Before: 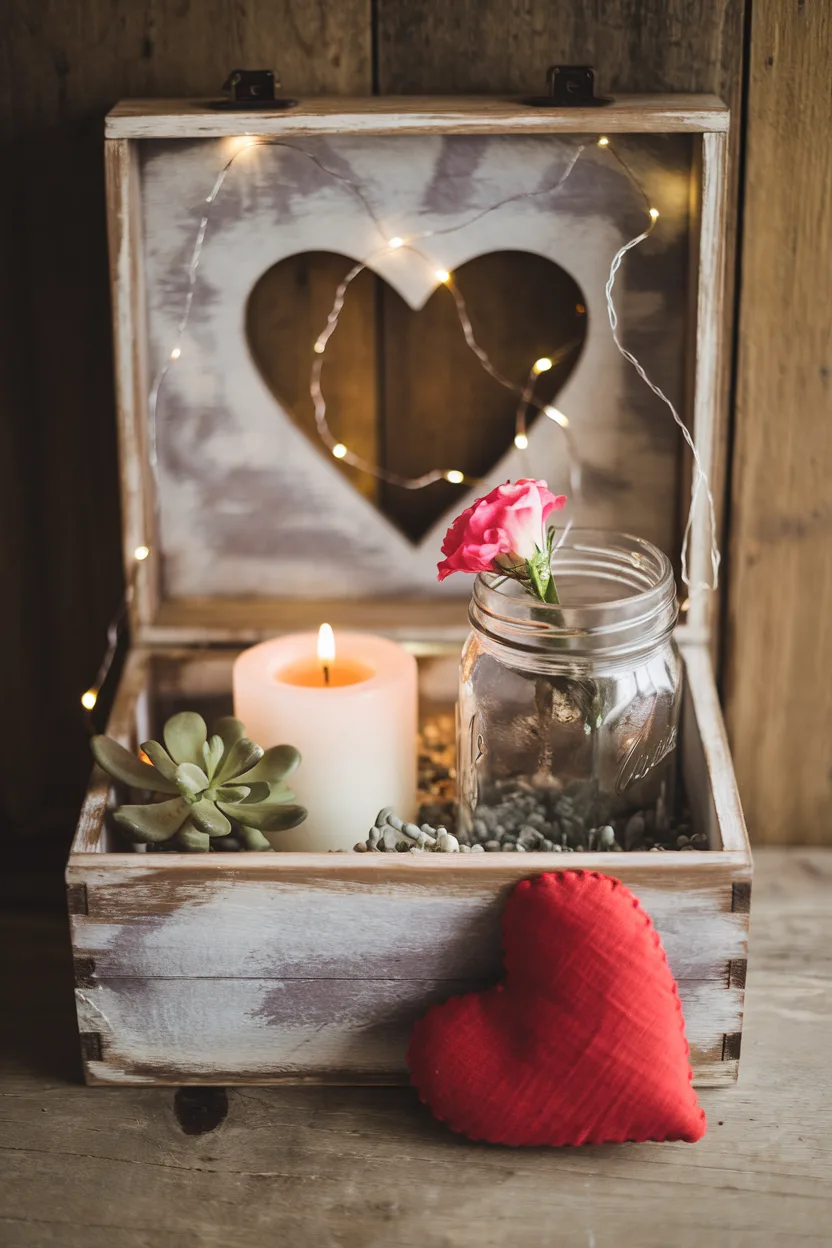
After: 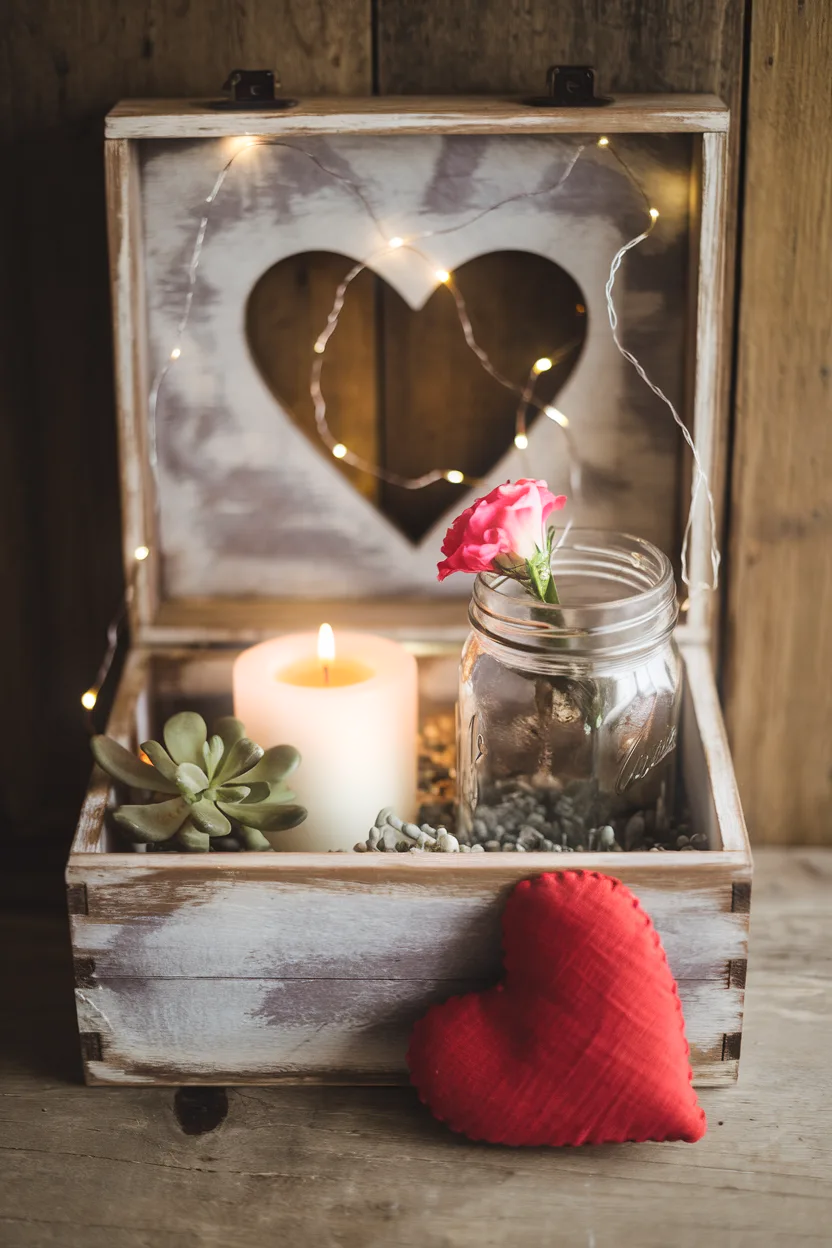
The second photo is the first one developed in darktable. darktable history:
tone equalizer: on, module defaults
bloom: size 5%, threshold 95%, strength 15%
